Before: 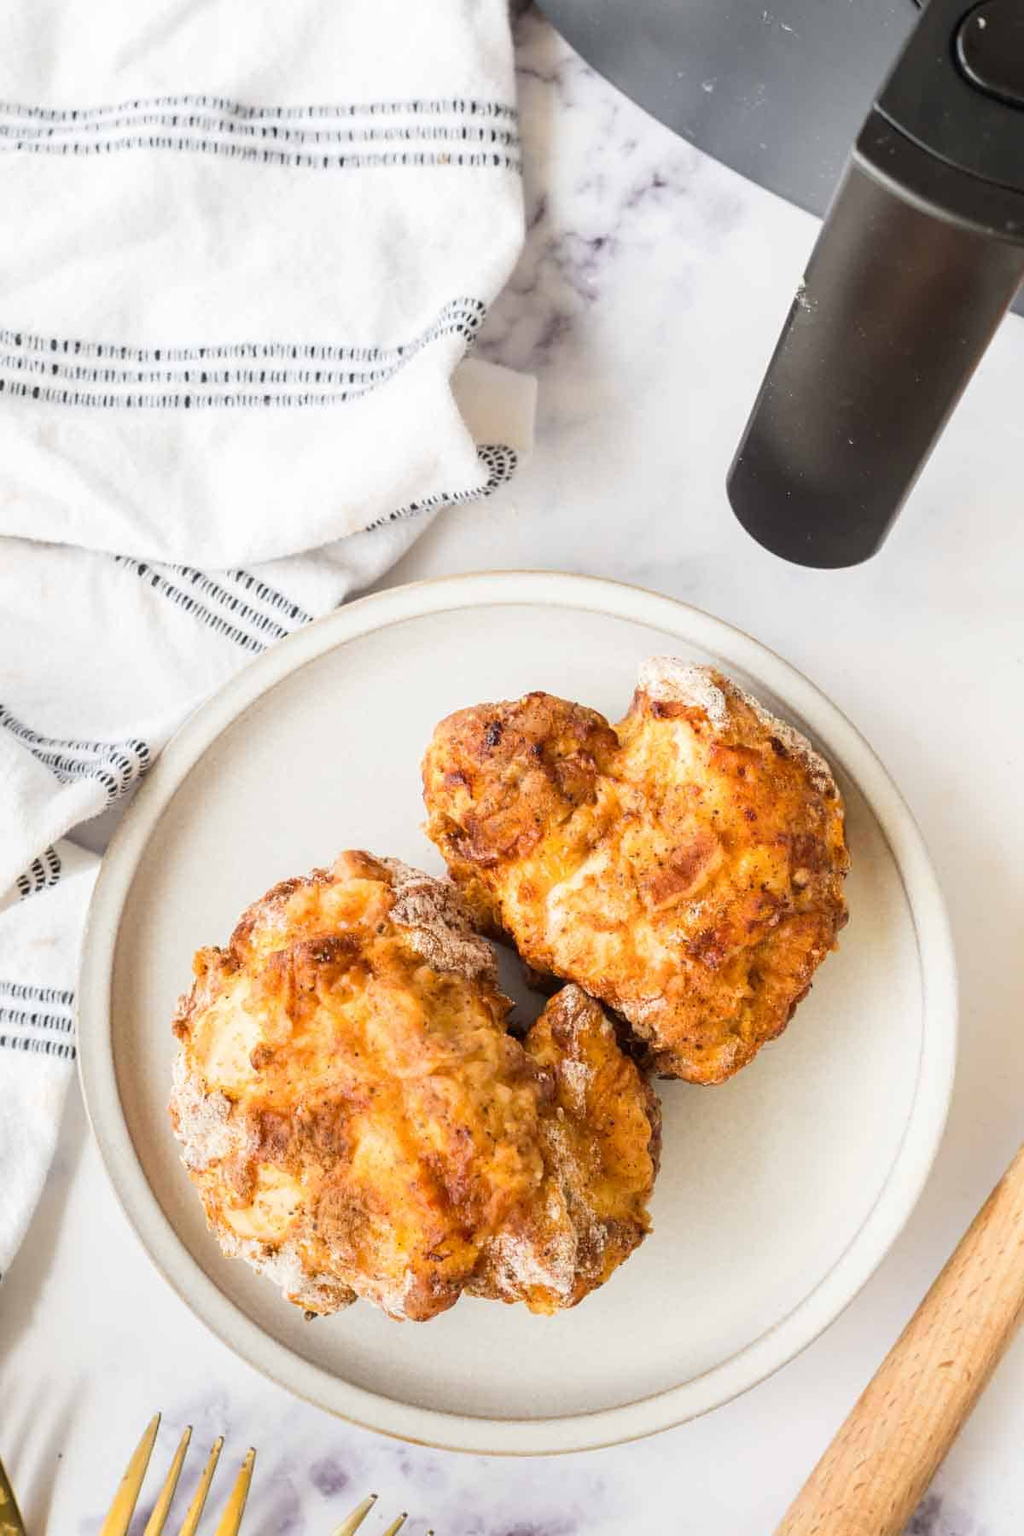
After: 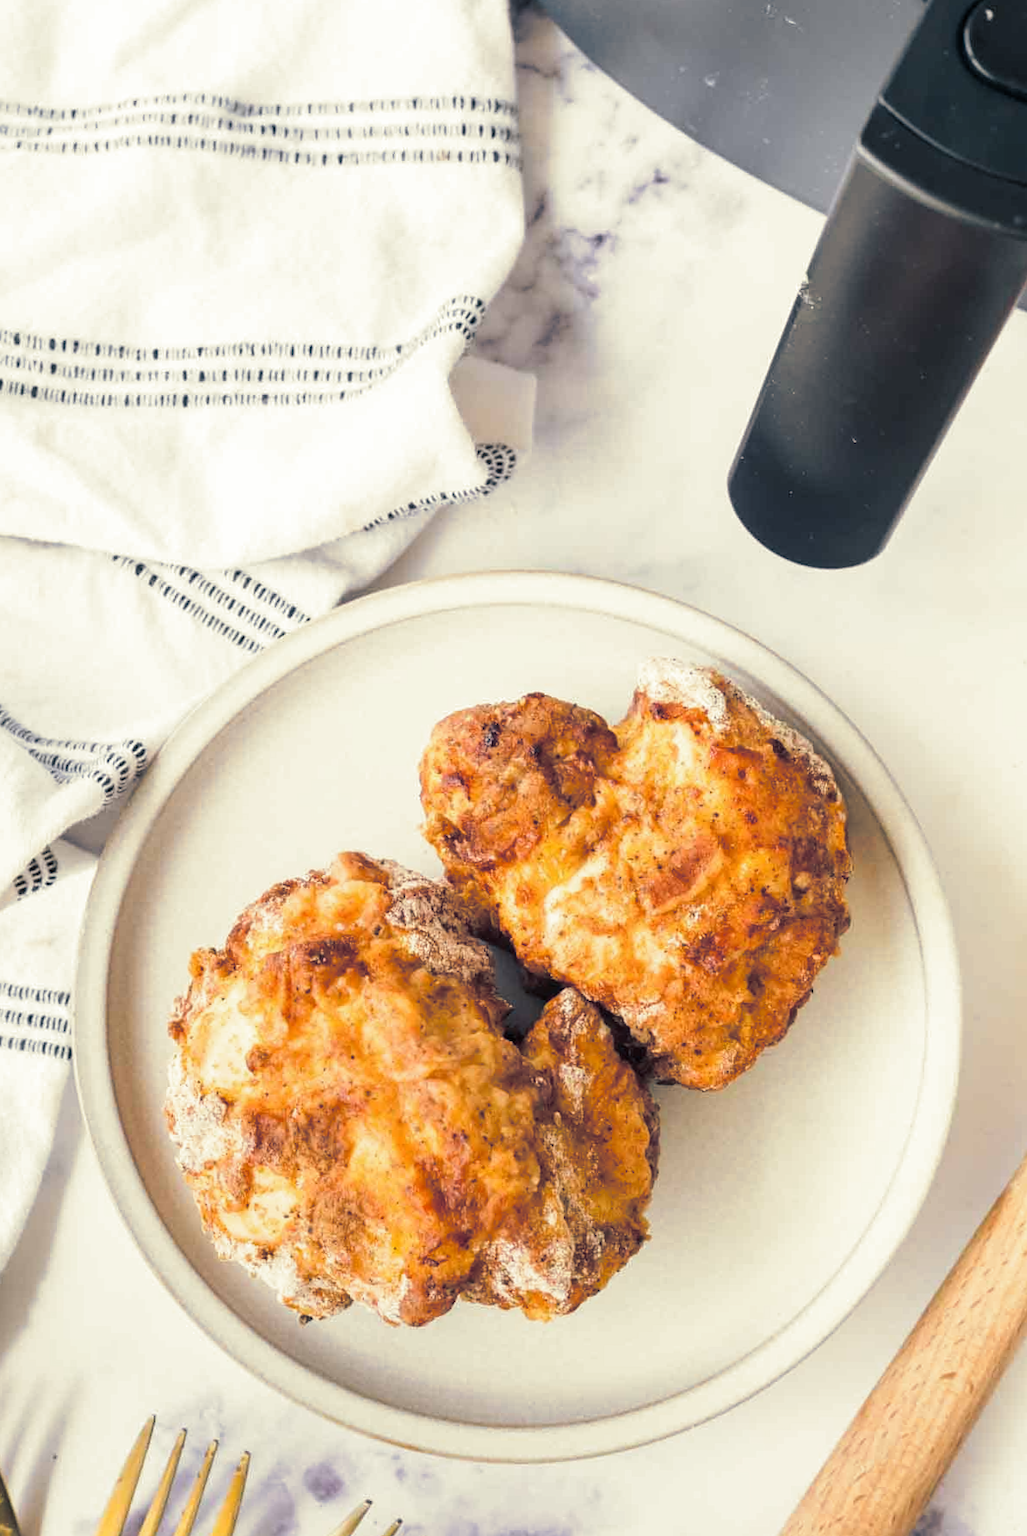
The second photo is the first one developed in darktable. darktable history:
split-toning: shadows › hue 216°, shadows › saturation 1, highlights › hue 57.6°, balance -33.4
rotate and perspective: rotation 0.192°, lens shift (horizontal) -0.015, crop left 0.005, crop right 0.996, crop top 0.006, crop bottom 0.99
